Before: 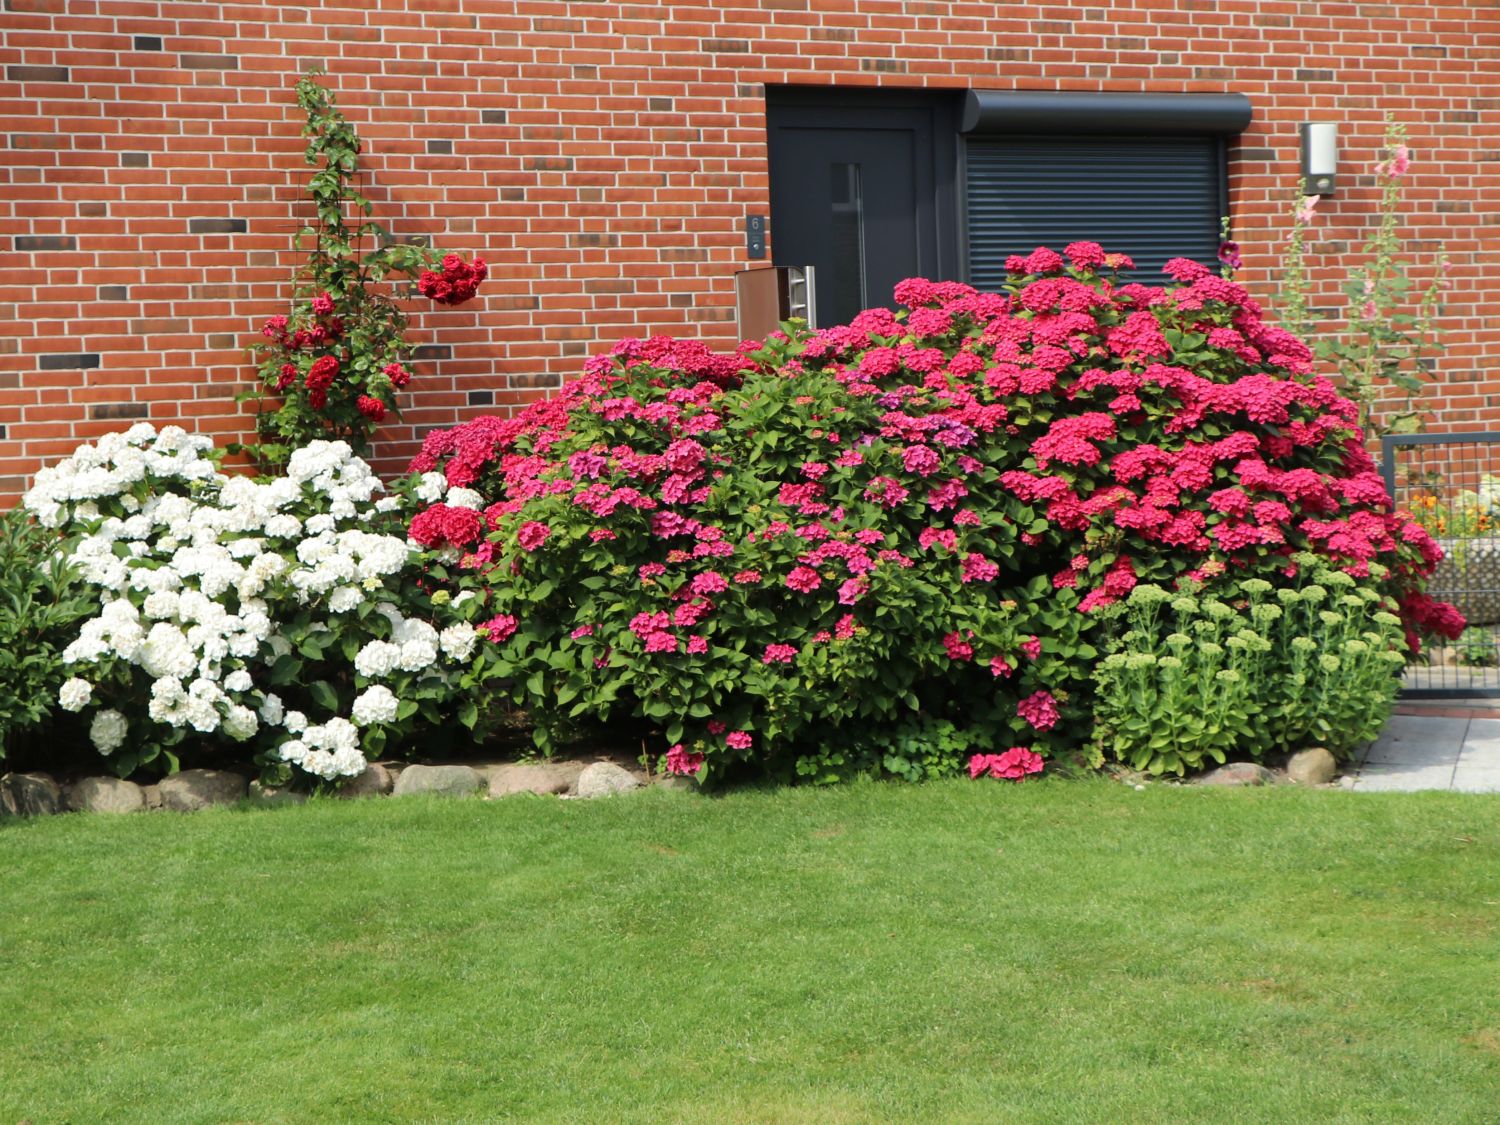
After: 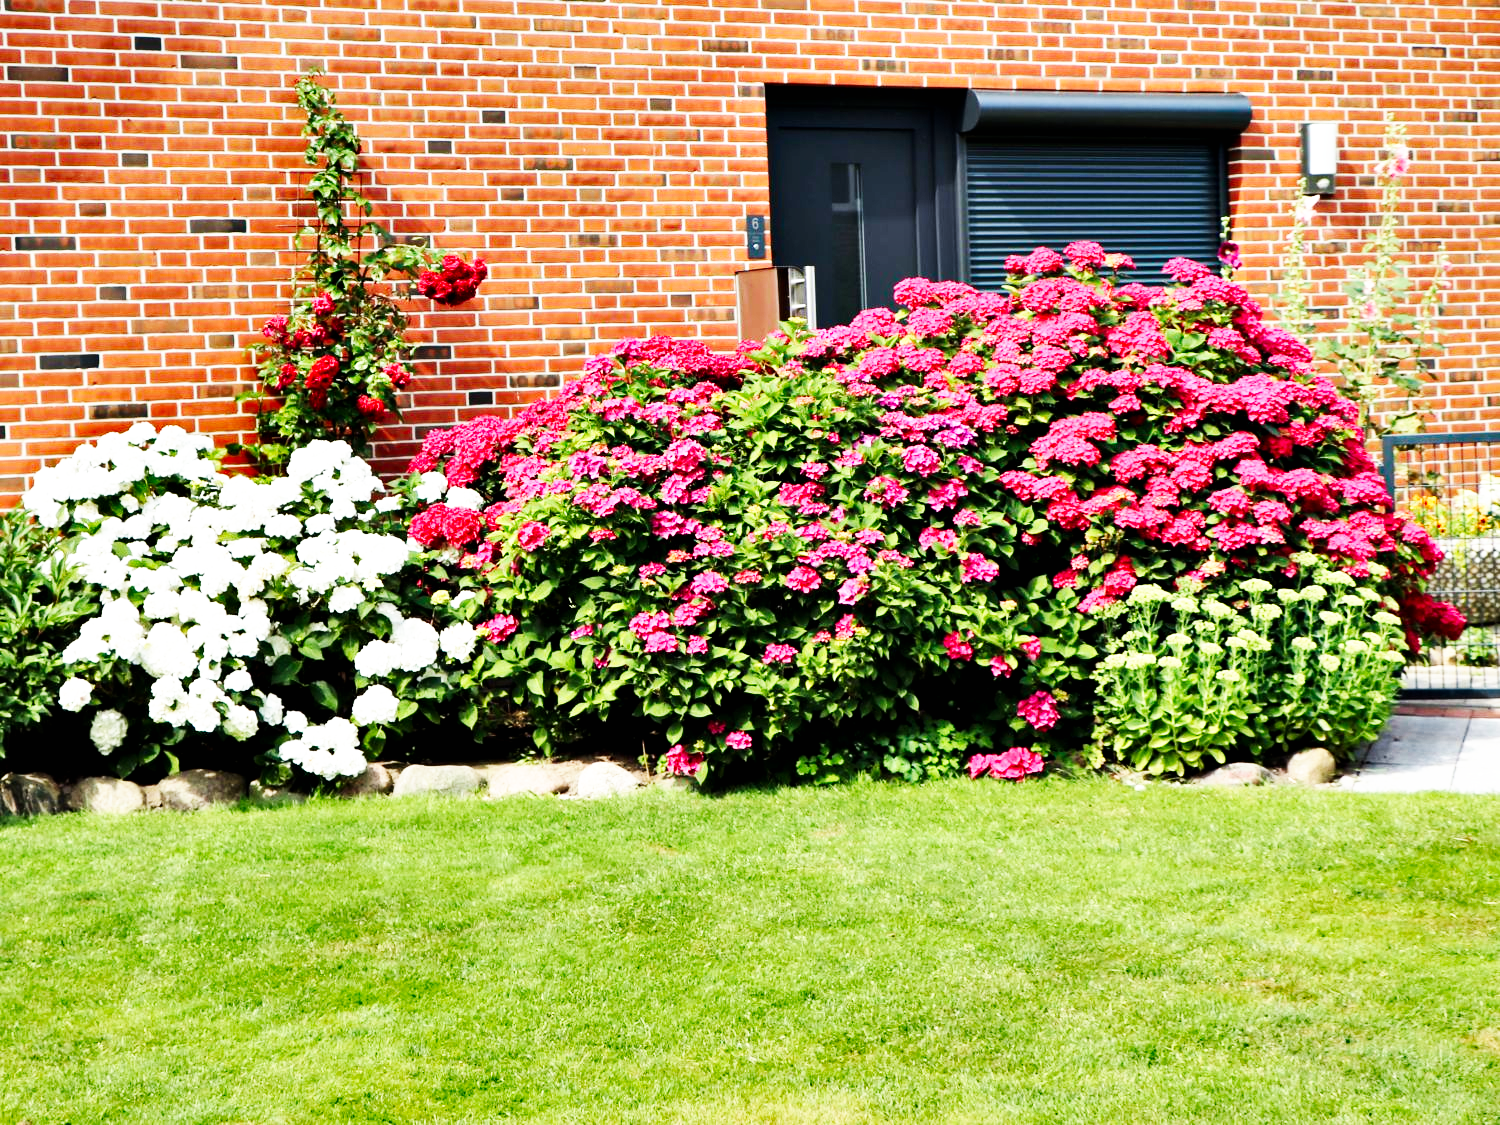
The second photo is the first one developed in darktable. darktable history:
base curve: curves: ch0 [(0, 0) (0.007, 0.004) (0.027, 0.03) (0.046, 0.07) (0.207, 0.54) (0.442, 0.872) (0.673, 0.972) (1, 1)], preserve colors none
shadows and highlights: soften with gaussian
contrast equalizer: octaves 7, y [[0.6 ×6], [0.55 ×6], [0 ×6], [0 ×6], [0 ×6]], mix 0.53
